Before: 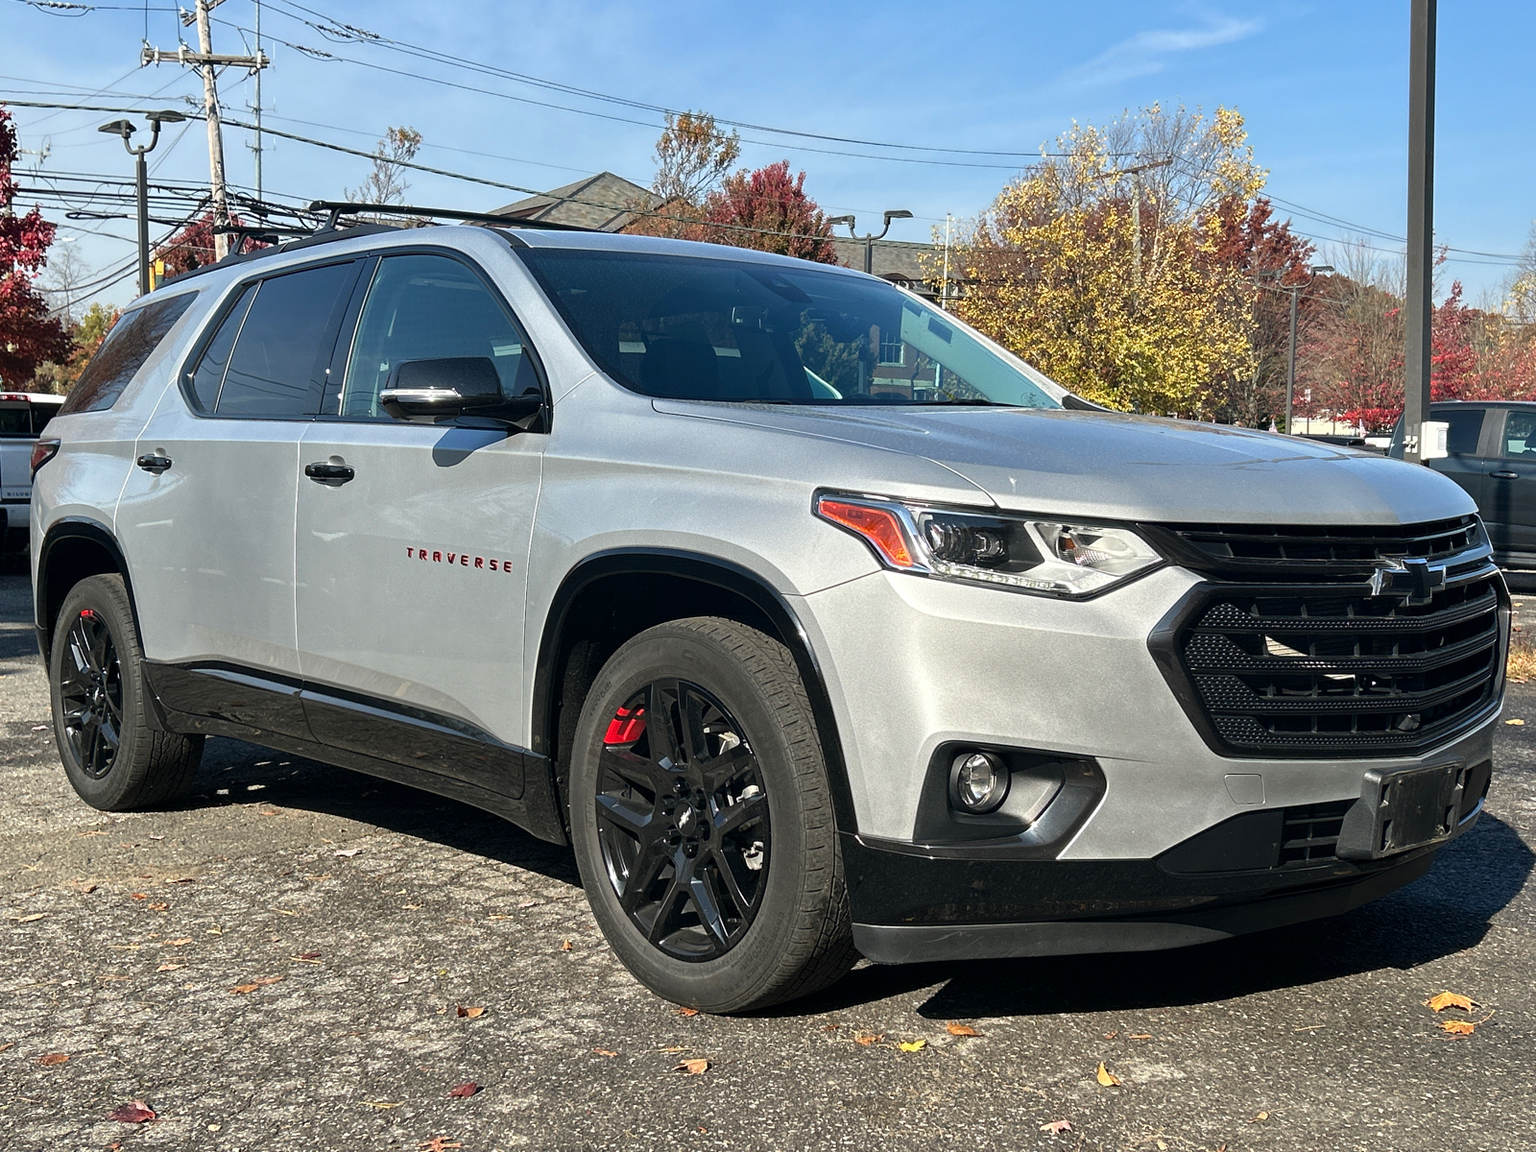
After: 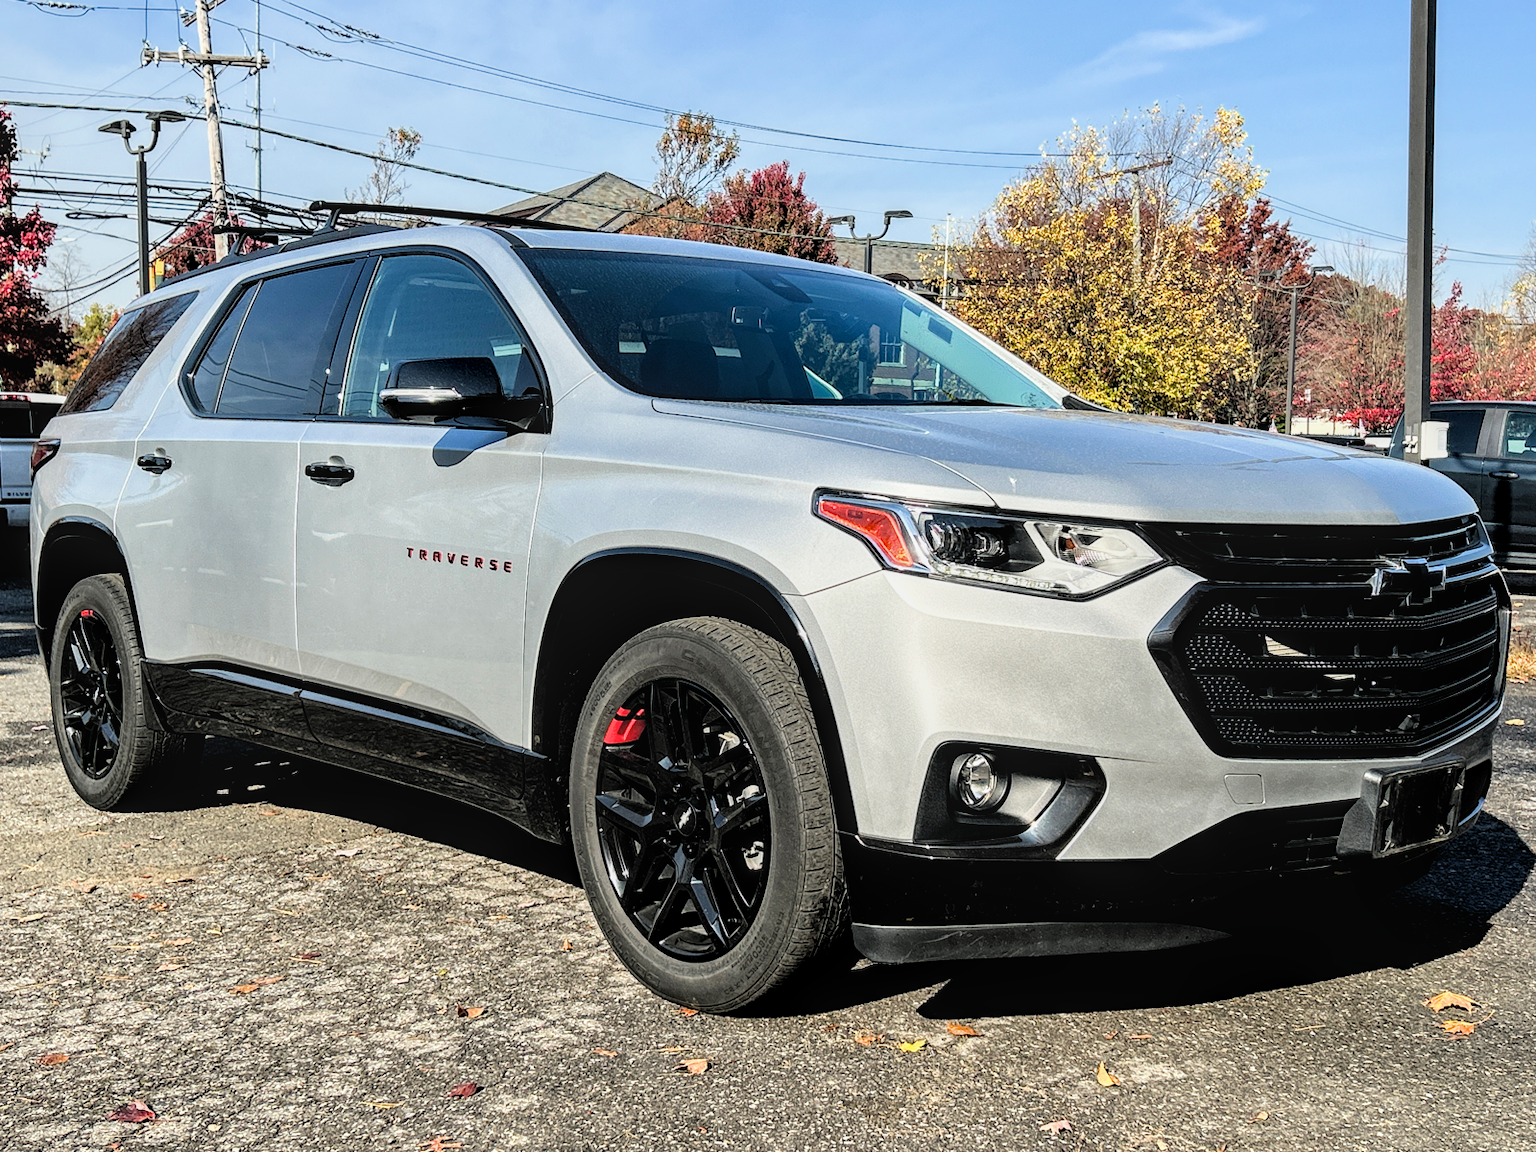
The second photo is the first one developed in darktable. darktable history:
exposure: black level correction 0, exposure 0.5 EV, compensate exposure bias true, compensate highlight preservation false
color balance rgb: perceptual saturation grading › global saturation 10%, global vibrance 10%
local contrast: on, module defaults
filmic rgb: black relative exposure -3.5 EV, white relative exposure 3.5 EV, hardness 2.44, contrast 1.4
